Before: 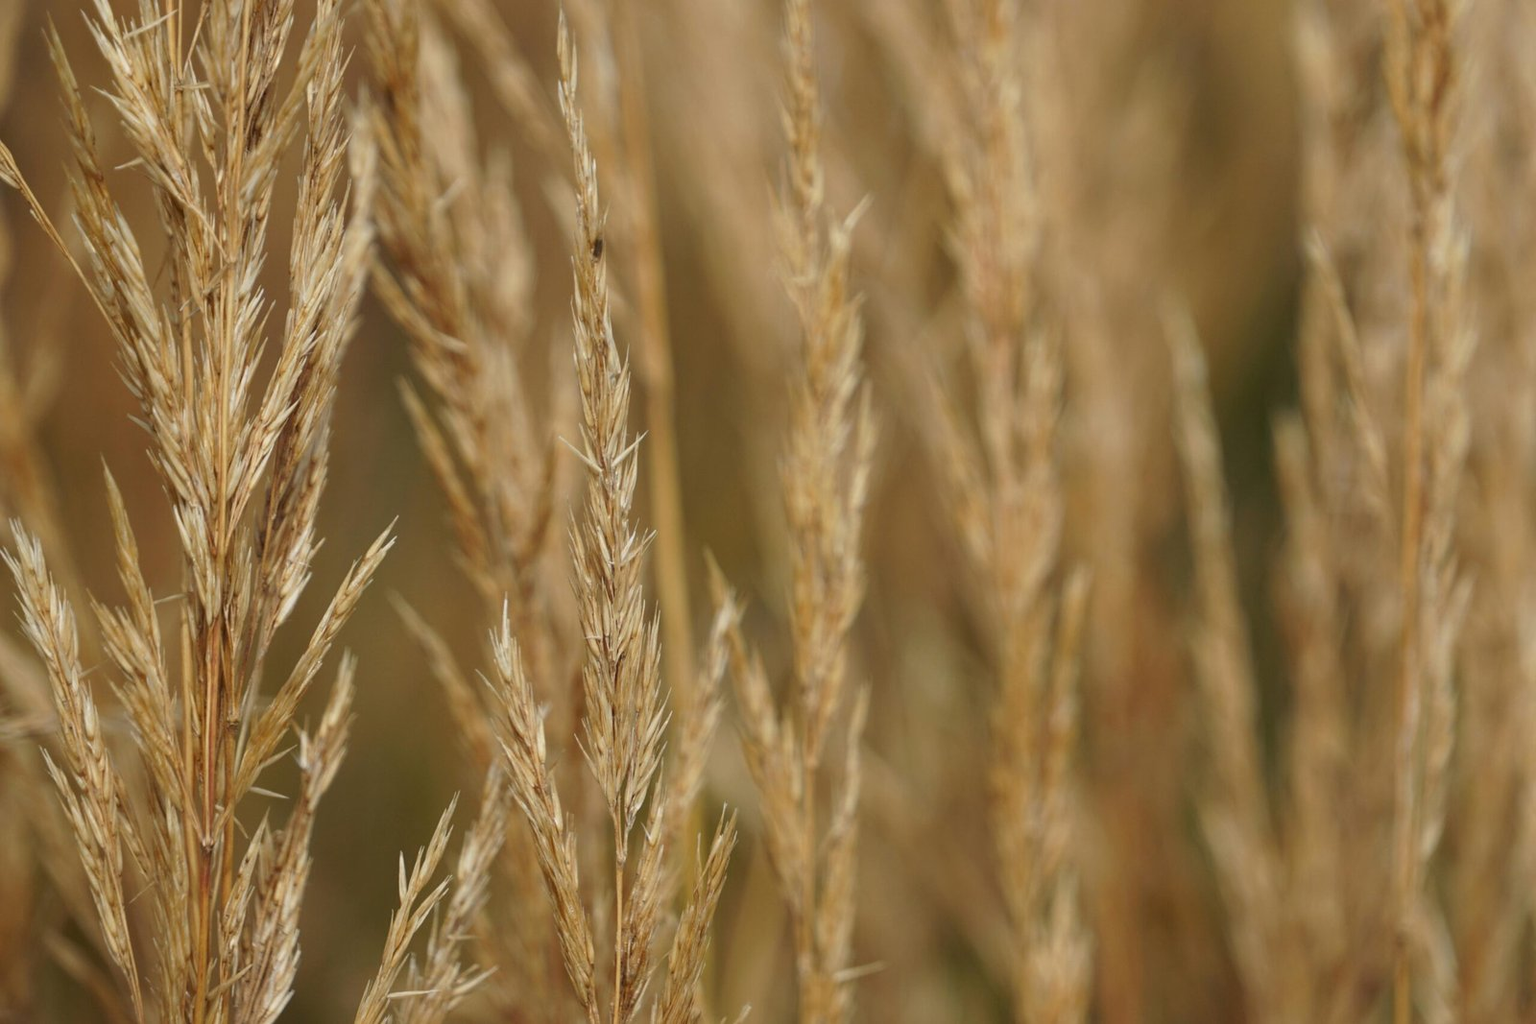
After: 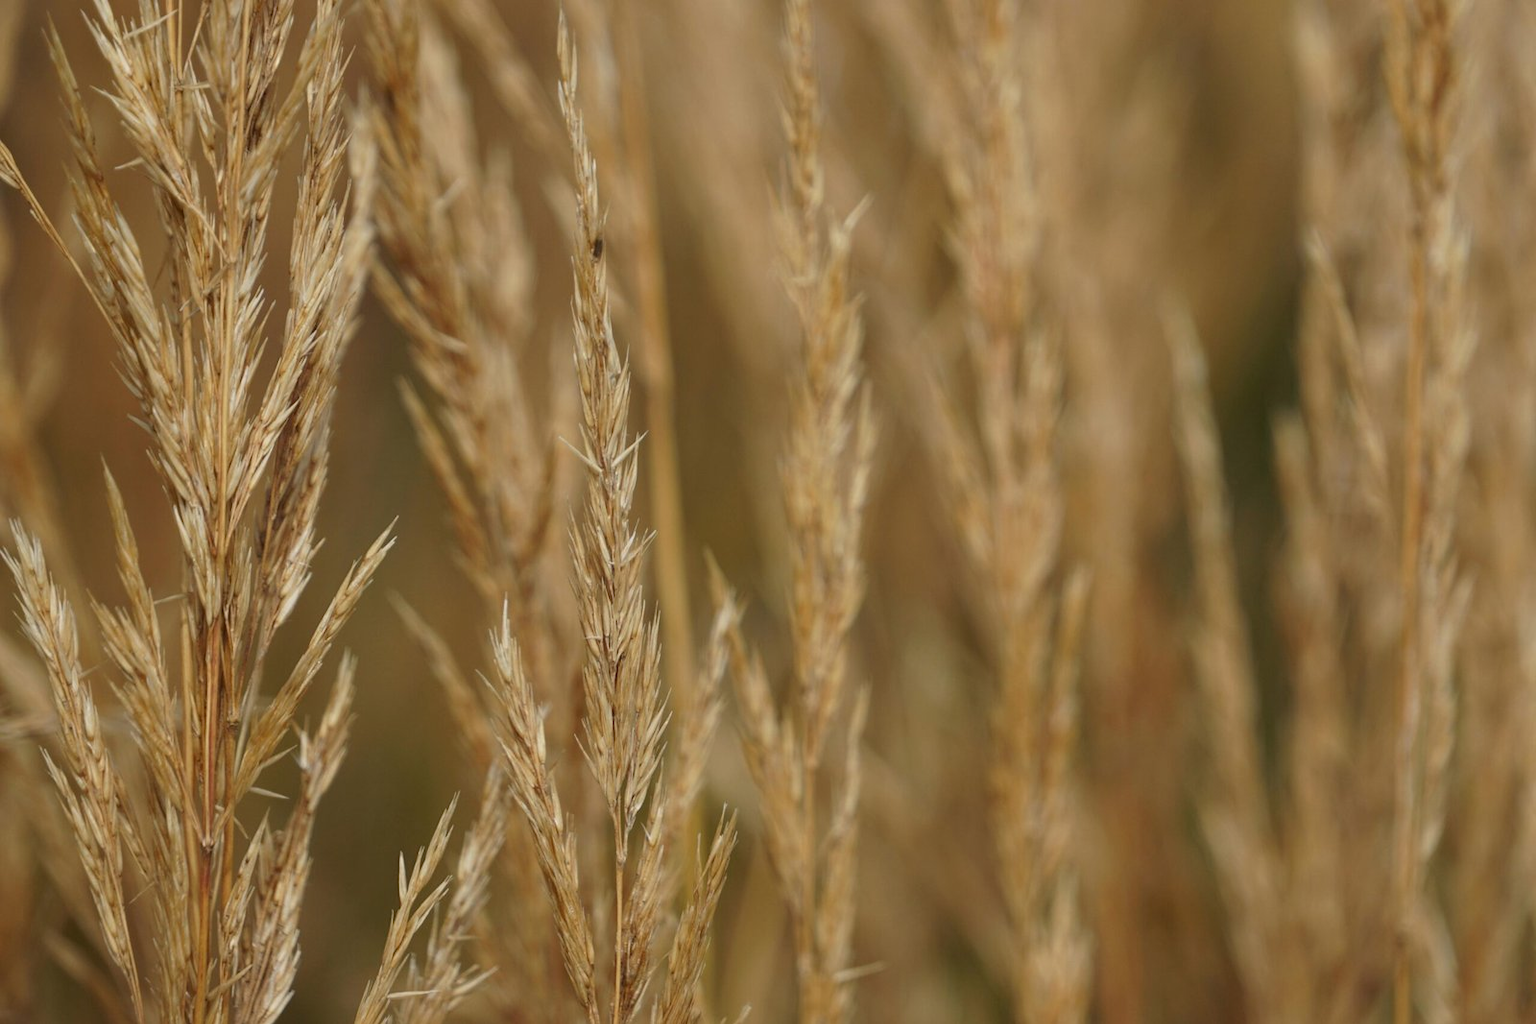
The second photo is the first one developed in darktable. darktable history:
shadows and highlights: shadows 20.91, highlights -82.73, soften with gaussian
exposure: exposure -0.151 EV, compensate highlight preservation false
white balance: red 1.009, blue 0.985
